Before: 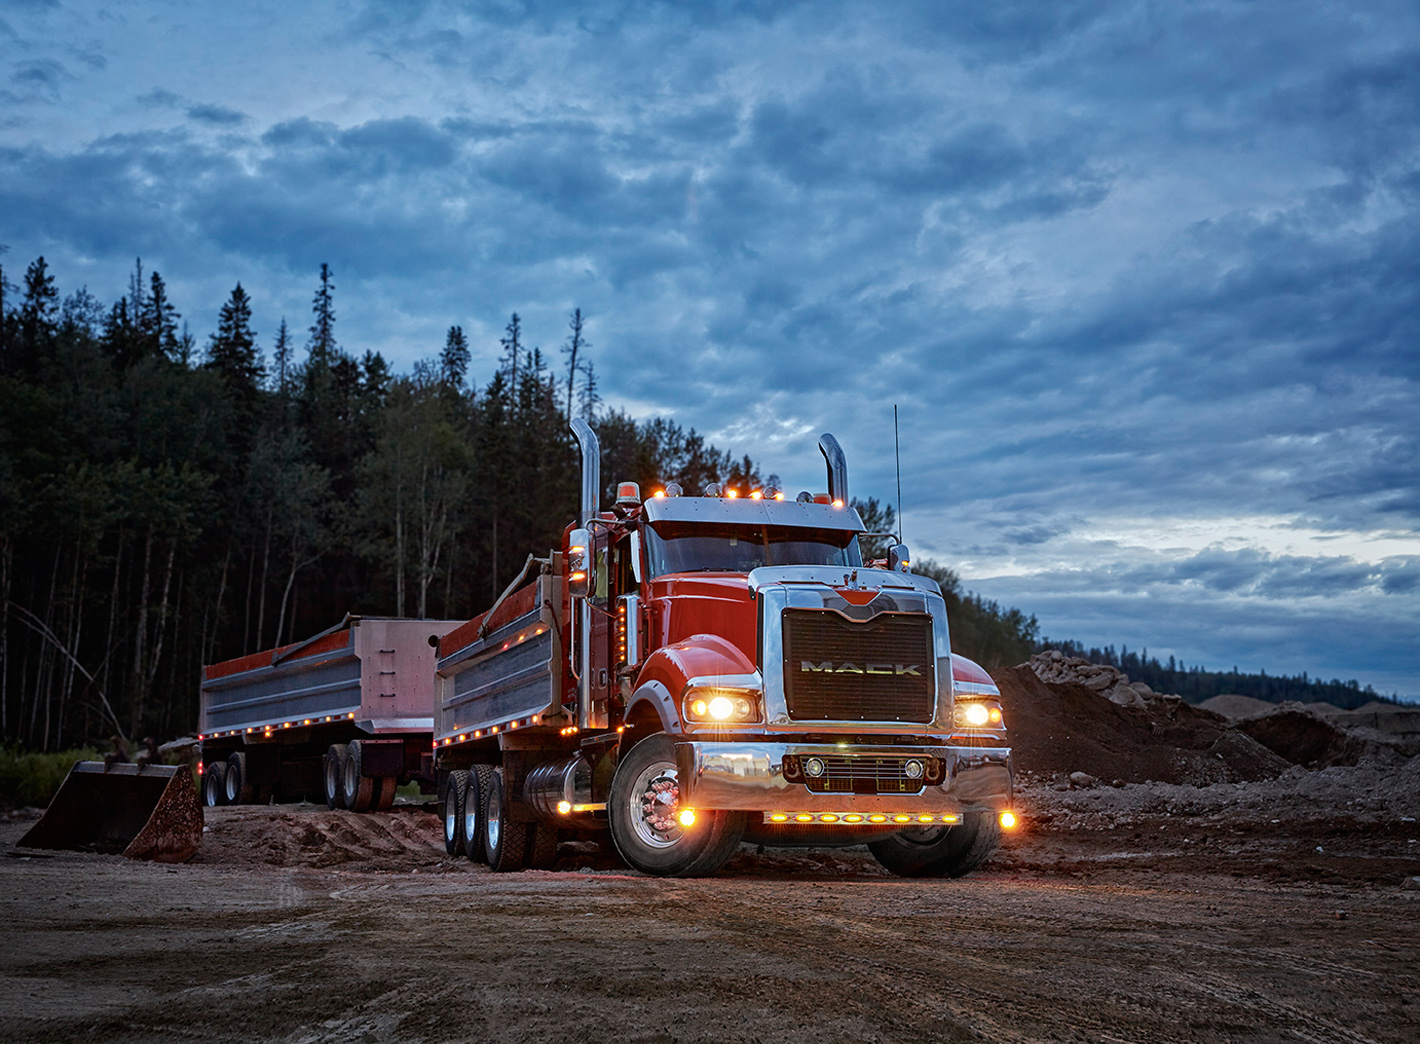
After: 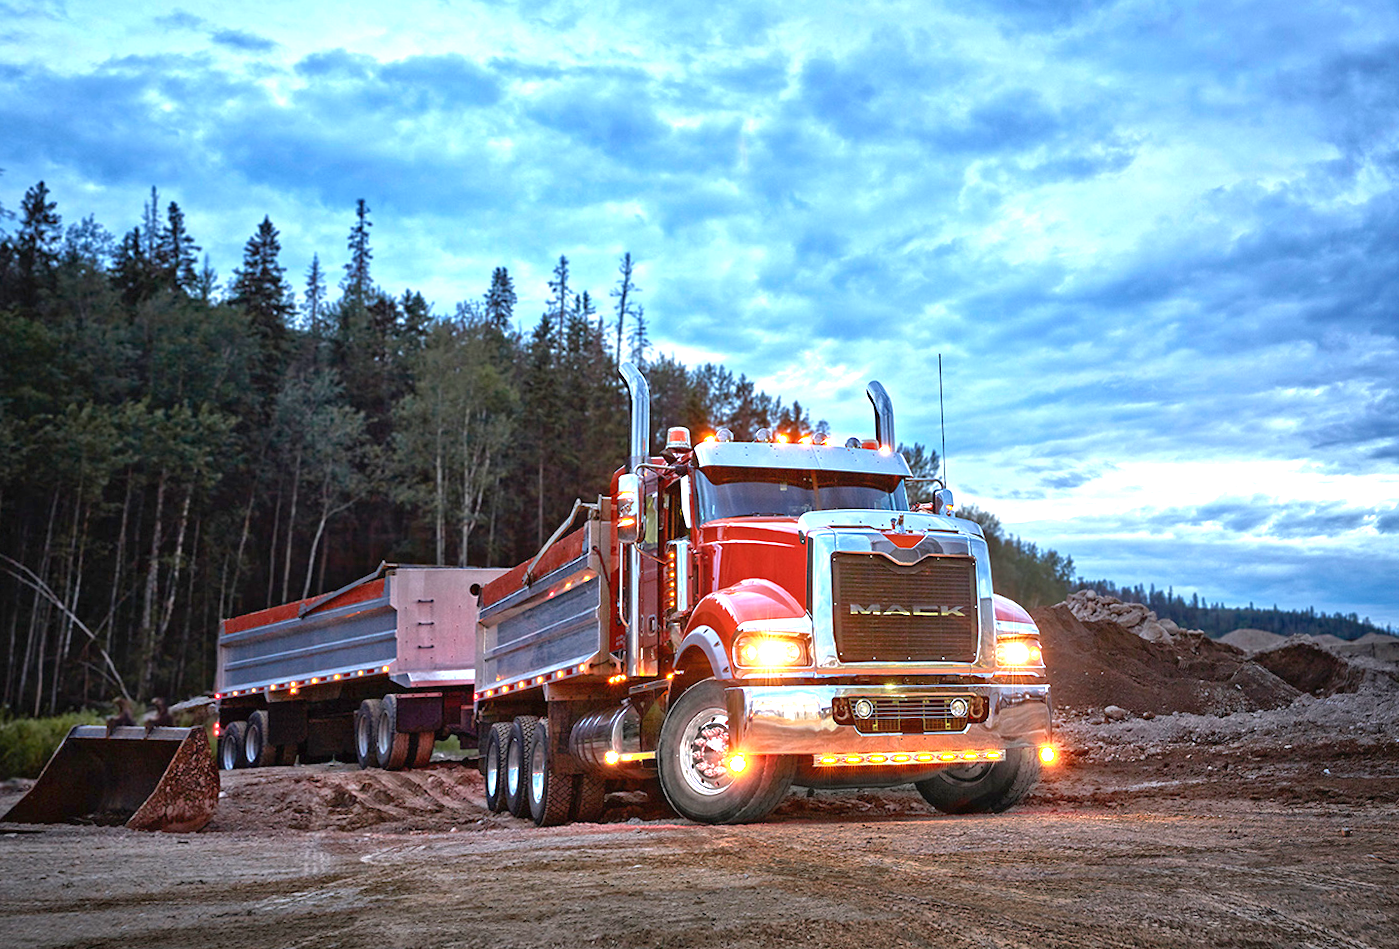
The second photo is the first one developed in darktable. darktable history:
exposure: black level correction 0, exposure 1.741 EV, compensate exposure bias true, compensate highlight preservation false
rotate and perspective: rotation -0.013°, lens shift (vertical) -0.027, lens shift (horizontal) 0.178, crop left 0.016, crop right 0.989, crop top 0.082, crop bottom 0.918
tone equalizer: -8 EV 0.25 EV, -7 EV 0.417 EV, -6 EV 0.417 EV, -5 EV 0.25 EV, -3 EV -0.25 EV, -2 EV -0.417 EV, -1 EV -0.417 EV, +0 EV -0.25 EV, edges refinement/feathering 500, mask exposure compensation -1.57 EV, preserve details guided filter
